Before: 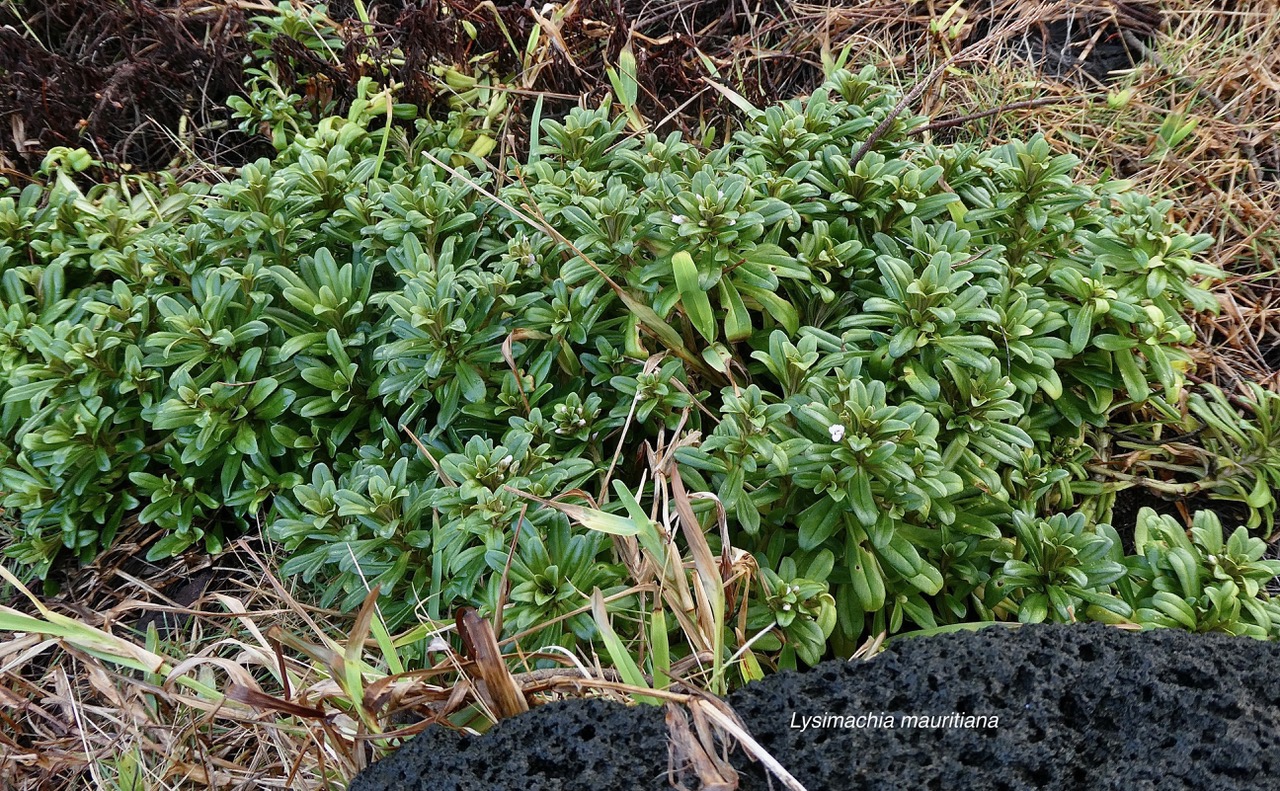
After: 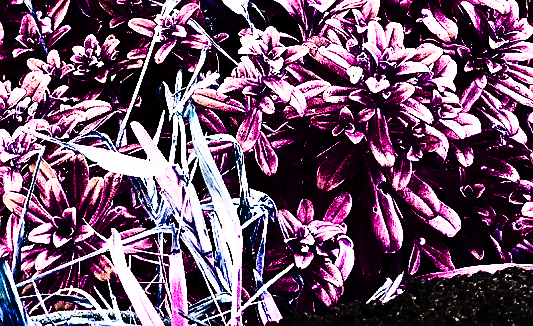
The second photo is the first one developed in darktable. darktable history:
color balance rgb: shadows lift › luminance -21.502%, shadows lift › chroma 8.775%, shadows lift › hue 284.56°, highlights gain › luminance 5.569%, highlights gain › chroma 1.254%, highlights gain › hue 88.35°, perceptual saturation grading › global saturation 20%, perceptual saturation grading › highlights -24.914%, perceptual saturation grading › shadows 26.084%, hue shift -150.39°, contrast 35.105%, saturation formula JzAzBz (2021)
sharpen: on, module defaults
tone curve: curves: ch0 [(0, 0) (0.003, 0.005) (0.011, 0.008) (0.025, 0.01) (0.044, 0.014) (0.069, 0.017) (0.1, 0.022) (0.136, 0.028) (0.177, 0.037) (0.224, 0.049) (0.277, 0.091) (0.335, 0.168) (0.399, 0.292) (0.468, 0.463) (0.543, 0.637) (0.623, 0.792) (0.709, 0.903) (0.801, 0.963) (0.898, 0.985) (1, 1)], preserve colors none
crop: left 37.696%, top 45.327%, right 20.592%, bottom 13.354%
velvia: strength 14.43%
contrast brightness saturation: contrast 0.293
